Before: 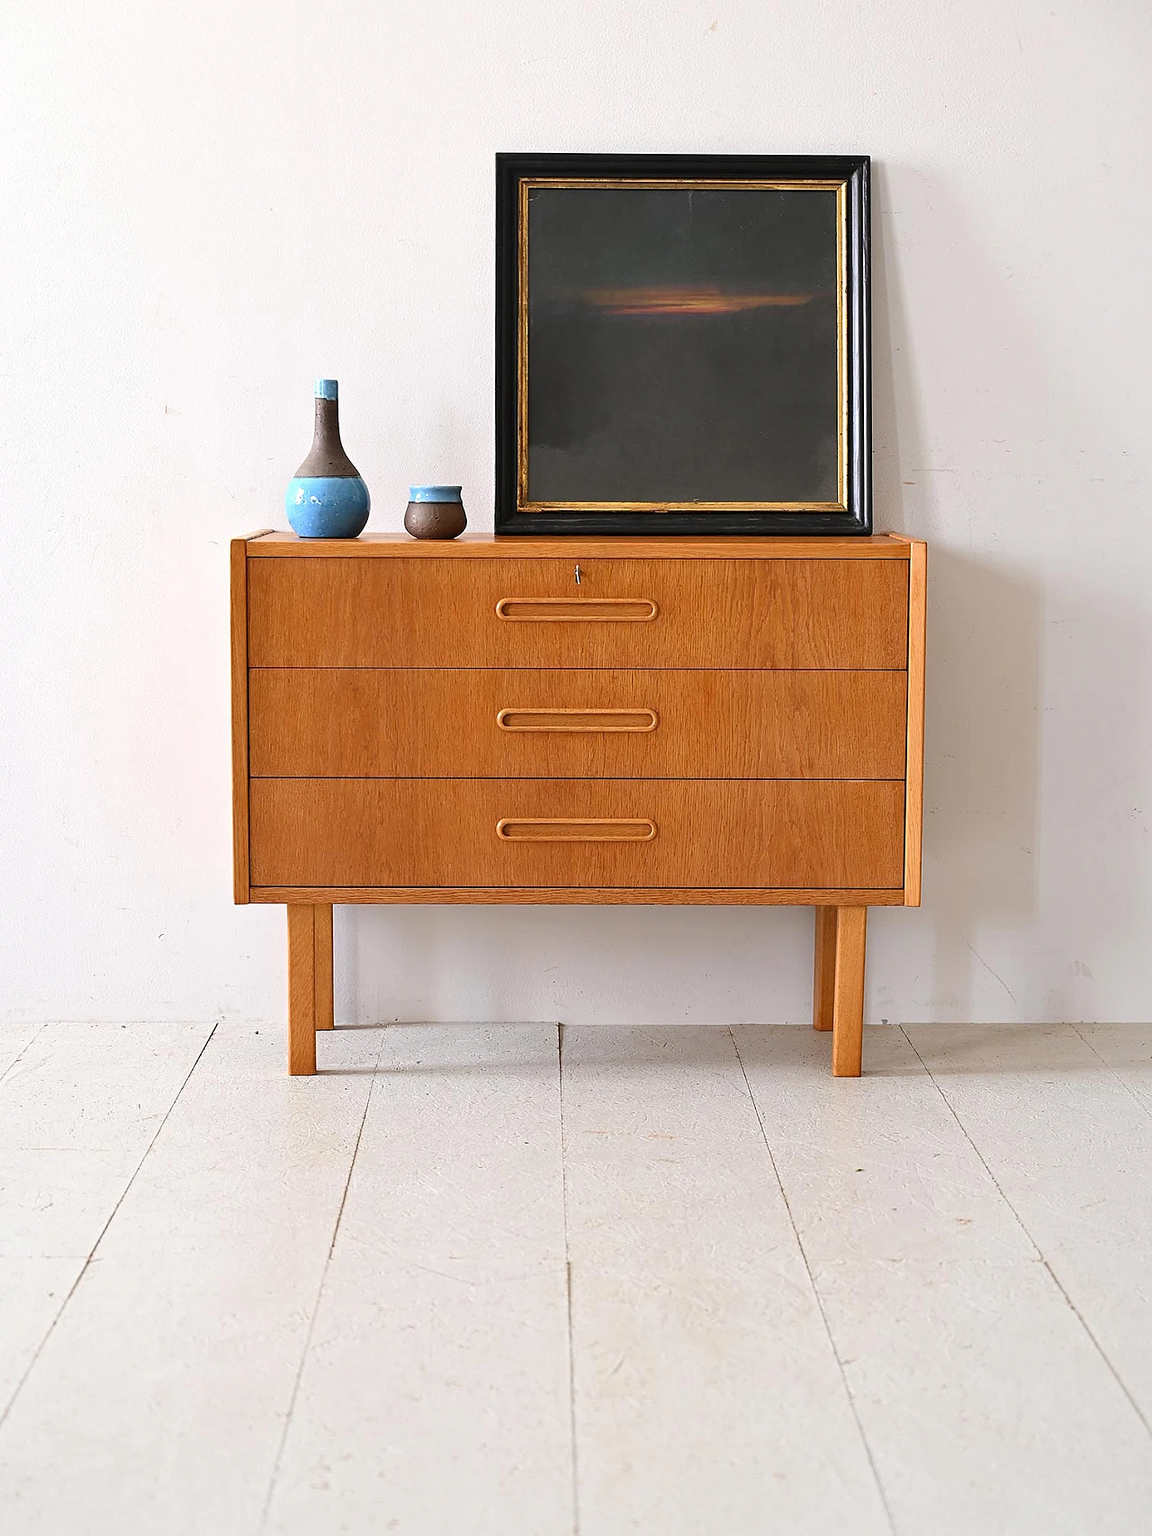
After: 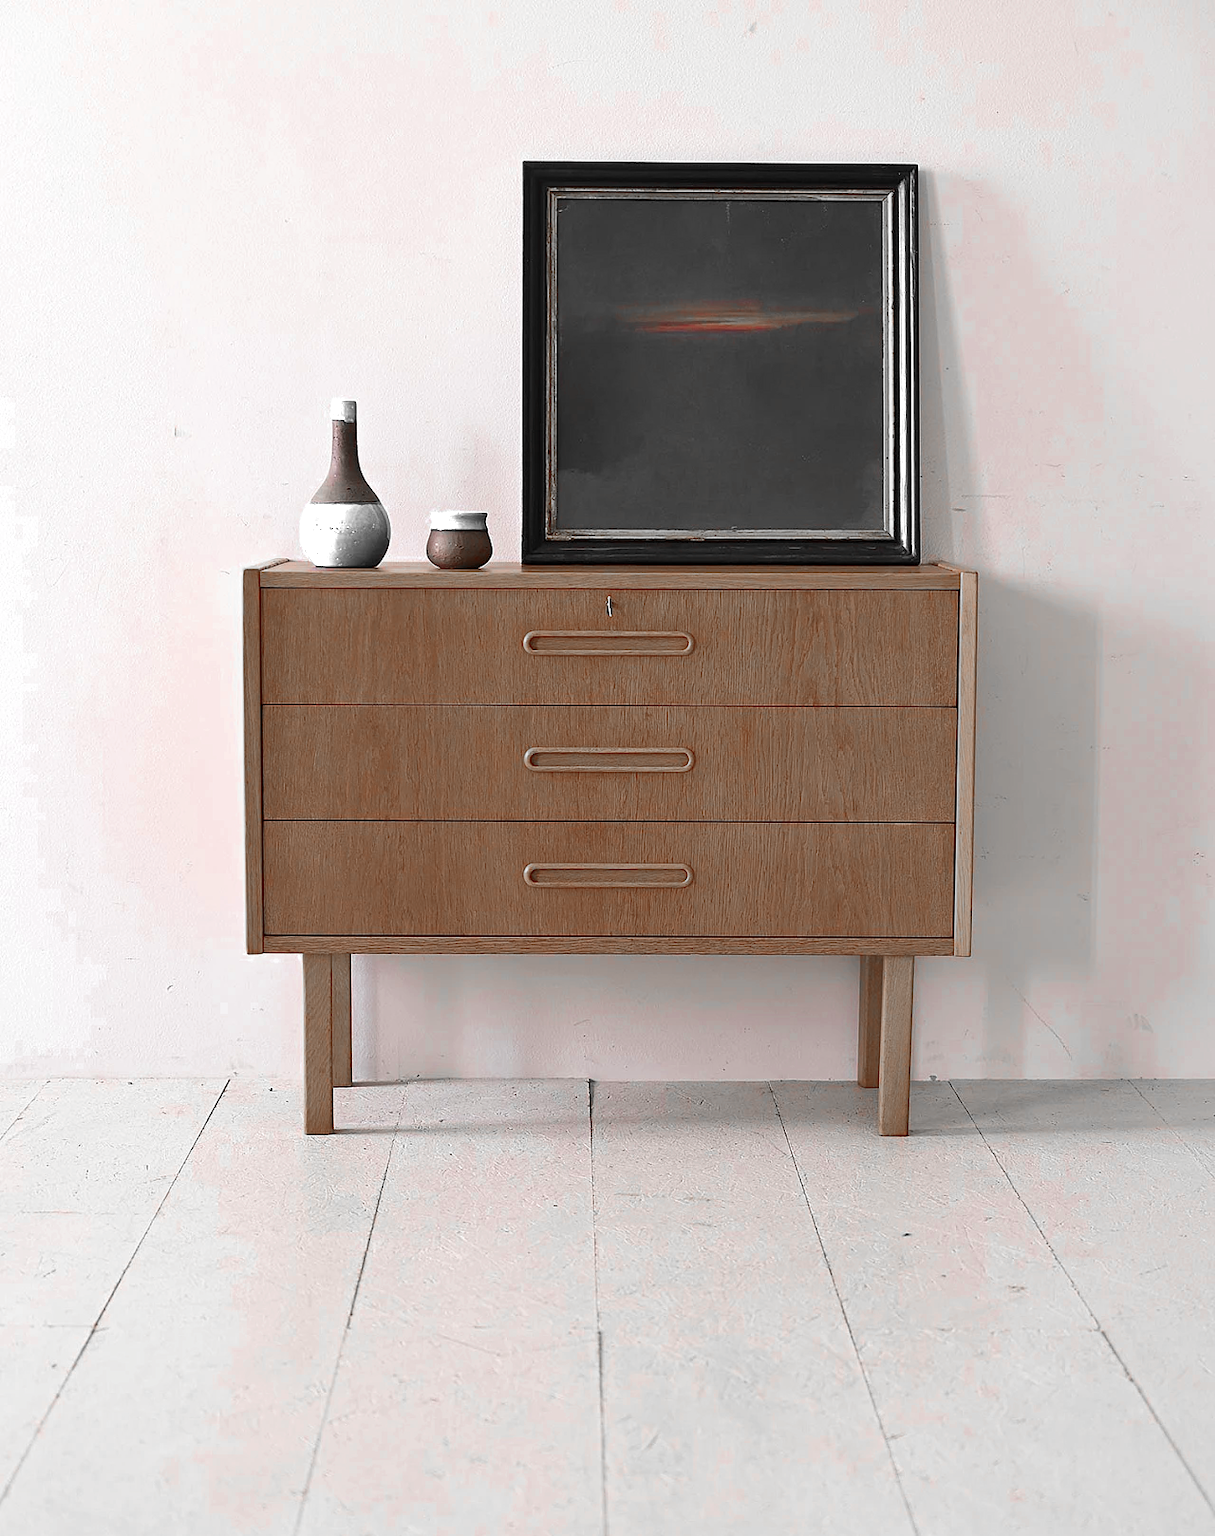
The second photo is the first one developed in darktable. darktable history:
color zones: curves: ch0 [(0, 0.352) (0.143, 0.407) (0.286, 0.386) (0.429, 0.431) (0.571, 0.829) (0.714, 0.853) (0.857, 0.833) (1, 0.352)]; ch1 [(0, 0.604) (0.072, 0.726) (0.096, 0.608) (0.205, 0.007) (0.571, -0.006) (0.839, -0.013) (0.857, -0.012) (1, 0.604)]
color balance rgb: perceptual saturation grading › global saturation 0.532%
crop and rotate: top 0.009%, bottom 5.15%
